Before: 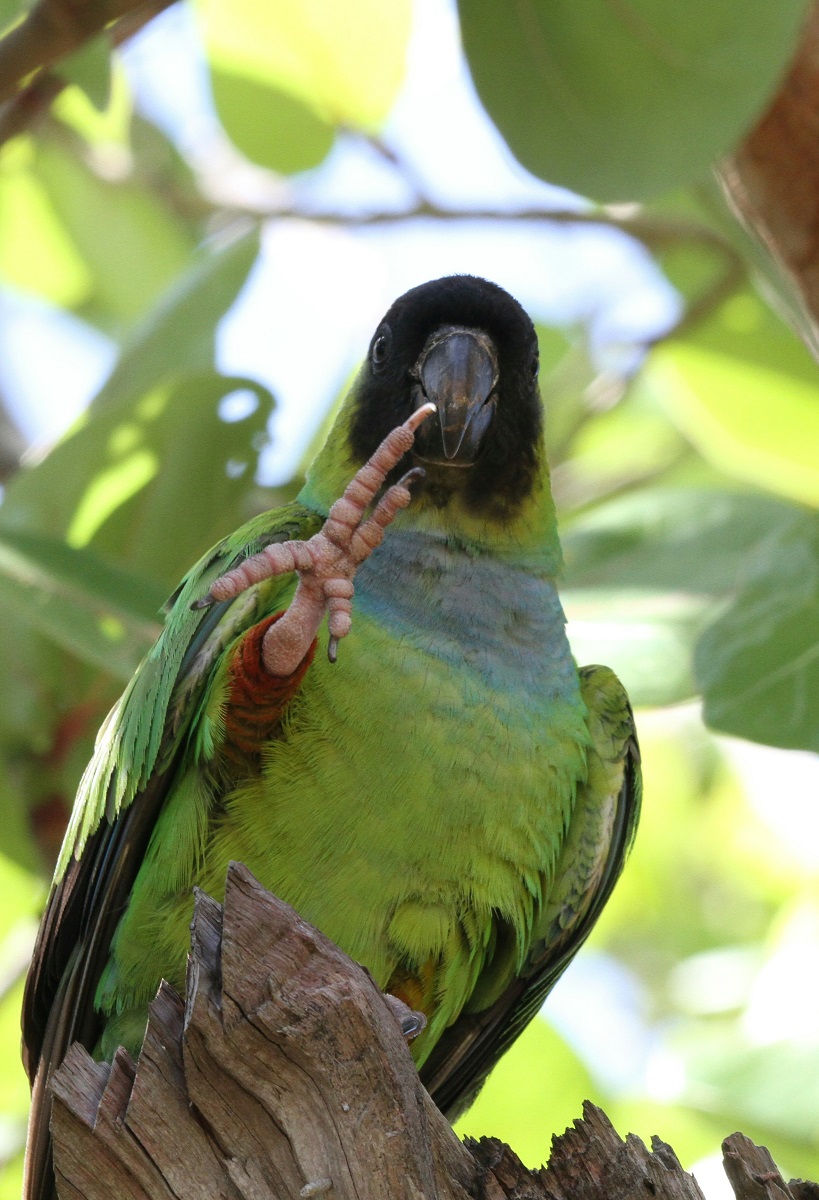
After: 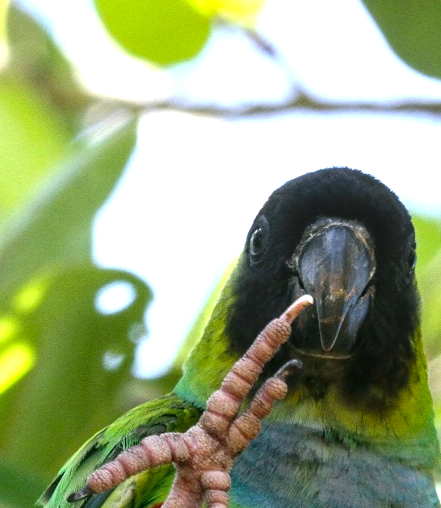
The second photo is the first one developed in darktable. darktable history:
crop: left 15.072%, top 9.073%, right 30.763%, bottom 48.545%
local contrast: detail 130%
color balance rgb: shadows lift › chroma 2.852%, shadows lift › hue 192.56°, highlights gain › luminance 14.934%, perceptual saturation grading › global saturation 25.362%, perceptual brilliance grading › highlights 13.054%, perceptual brilliance grading › mid-tones 8.539%, perceptual brilliance grading › shadows -17.074%, global vibrance 9.749%
